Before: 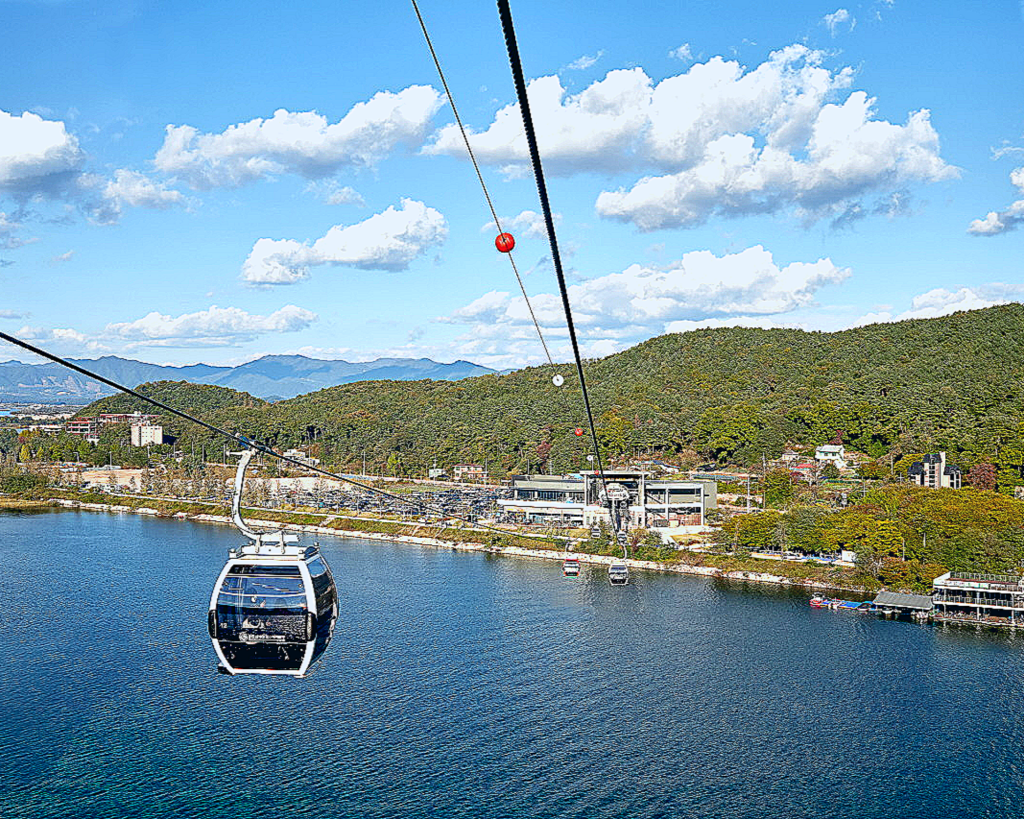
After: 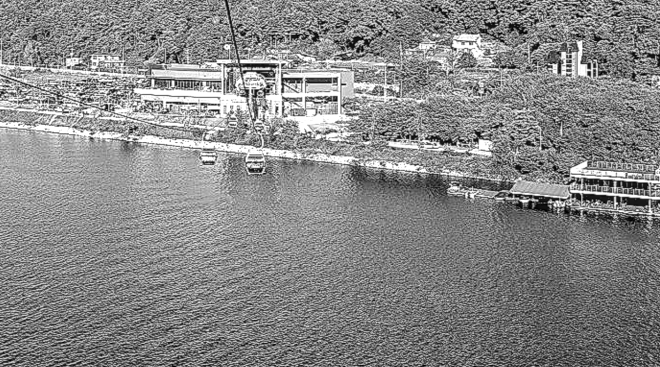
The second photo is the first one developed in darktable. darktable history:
monochrome: on, module defaults
crop and rotate: left 35.509%, top 50.238%, bottom 4.934%
local contrast: on, module defaults
contrast brightness saturation: brightness 0.13
exposure: exposure 0.217 EV, compensate highlight preservation false
